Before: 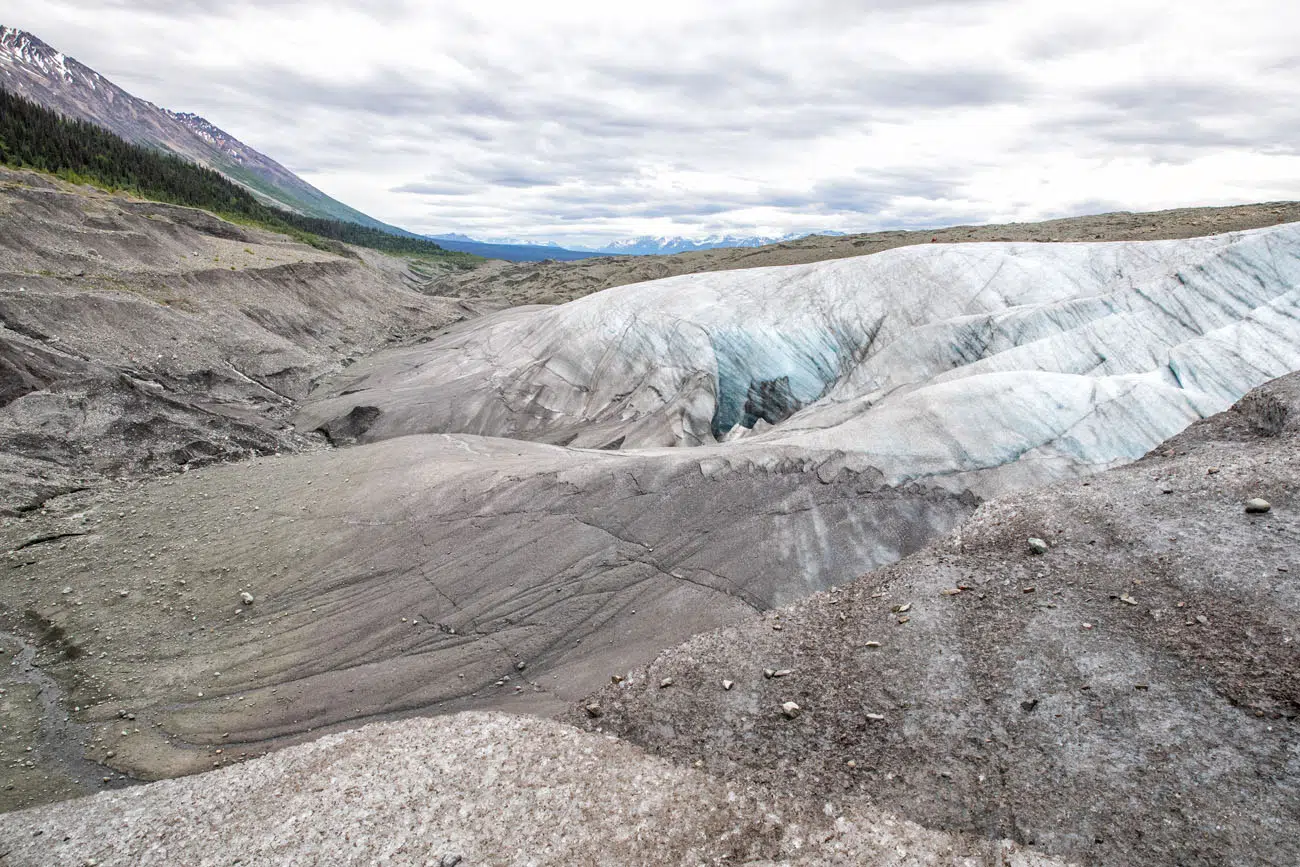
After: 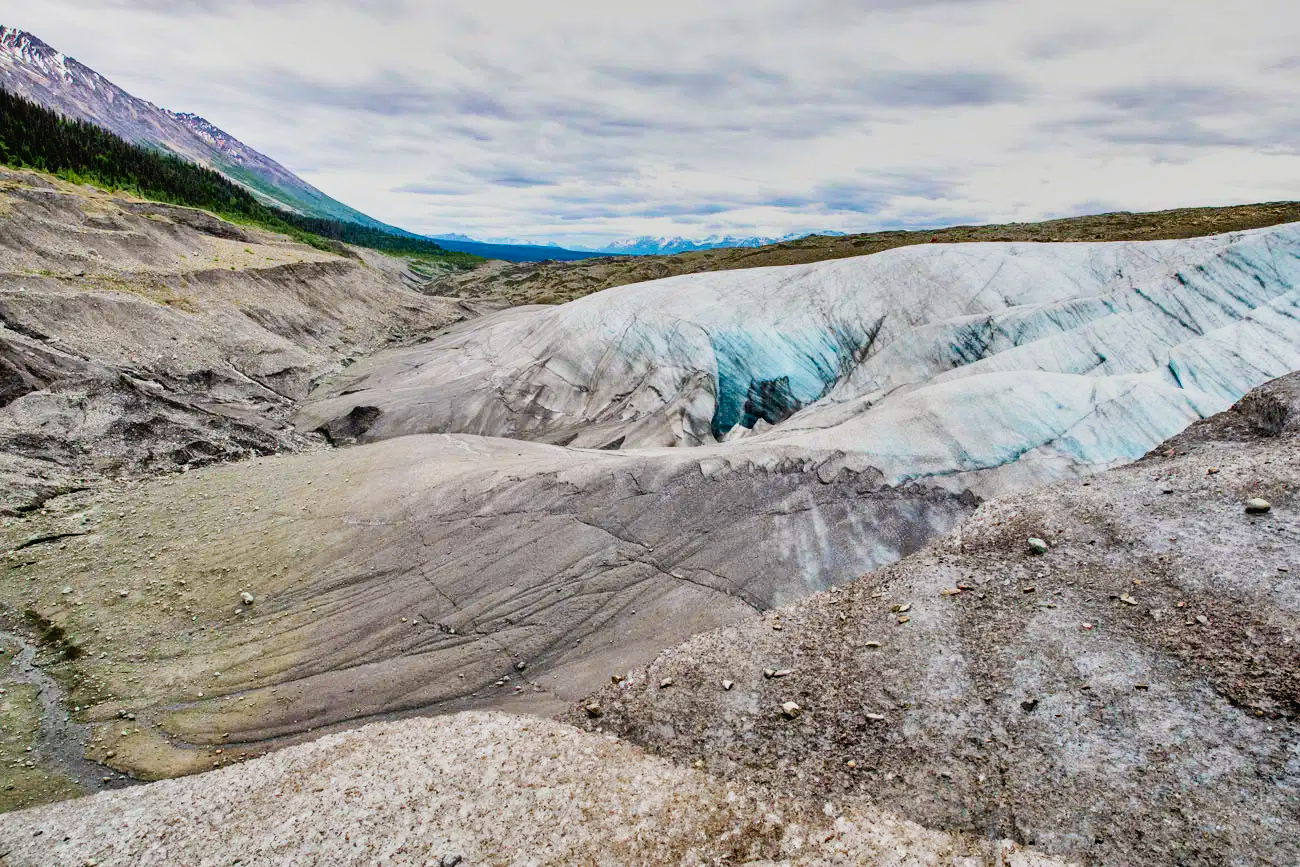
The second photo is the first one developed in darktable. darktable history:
filmic rgb: middle gray luminance 29%, black relative exposure -10.3 EV, white relative exposure 5.5 EV, threshold 6 EV, target black luminance 0%, hardness 3.95, latitude 2.04%, contrast 1.132, highlights saturation mix 5%, shadows ↔ highlights balance 15.11%, preserve chrominance no, color science v3 (2019), use custom middle-gray values true, iterations of high-quality reconstruction 0, enable highlight reconstruction true
shadows and highlights: radius 100.41, shadows 50.55, highlights -64.36, highlights color adjustment 49.82%, soften with gaussian
tone curve: curves: ch0 [(0, 0.024) (0.049, 0.038) (0.176, 0.162) (0.311, 0.337) (0.416, 0.471) (0.565, 0.658) (0.817, 0.911) (1, 1)]; ch1 [(0, 0) (0.351, 0.347) (0.446, 0.42) (0.481, 0.463) (0.504, 0.504) (0.522, 0.521) (0.546, 0.563) (0.622, 0.664) (0.728, 0.786) (1, 1)]; ch2 [(0, 0) (0.327, 0.324) (0.427, 0.413) (0.458, 0.444) (0.502, 0.504) (0.526, 0.539) (0.547, 0.581) (0.601, 0.61) (0.76, 0.765) (1, 1)], color space Lab, independent channels, preserve colors none
contrast brightness saturation: contrast 0.07, brightness 0.18, saturation 0.4
